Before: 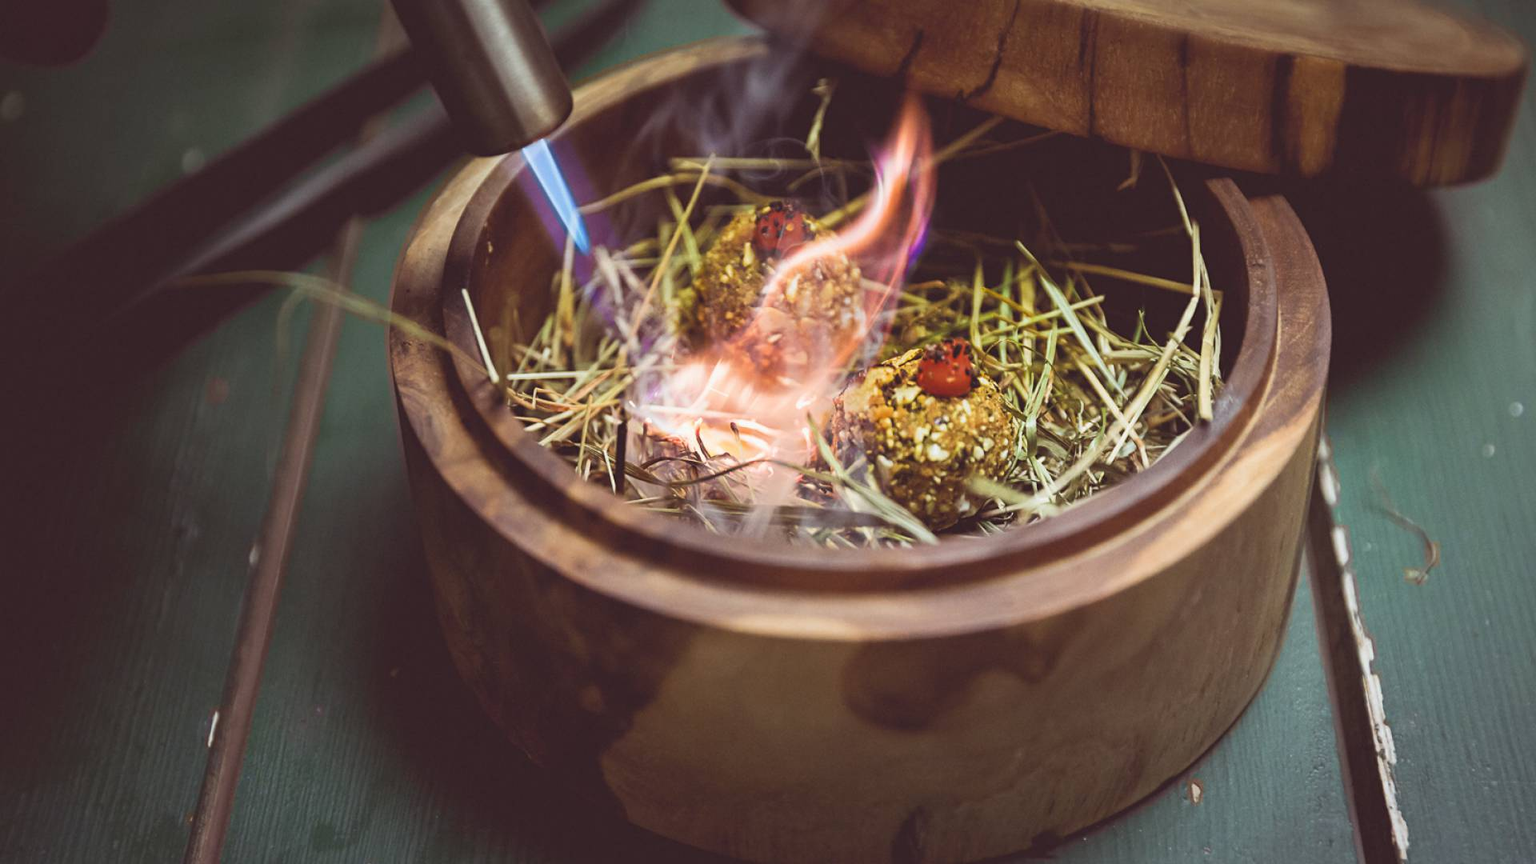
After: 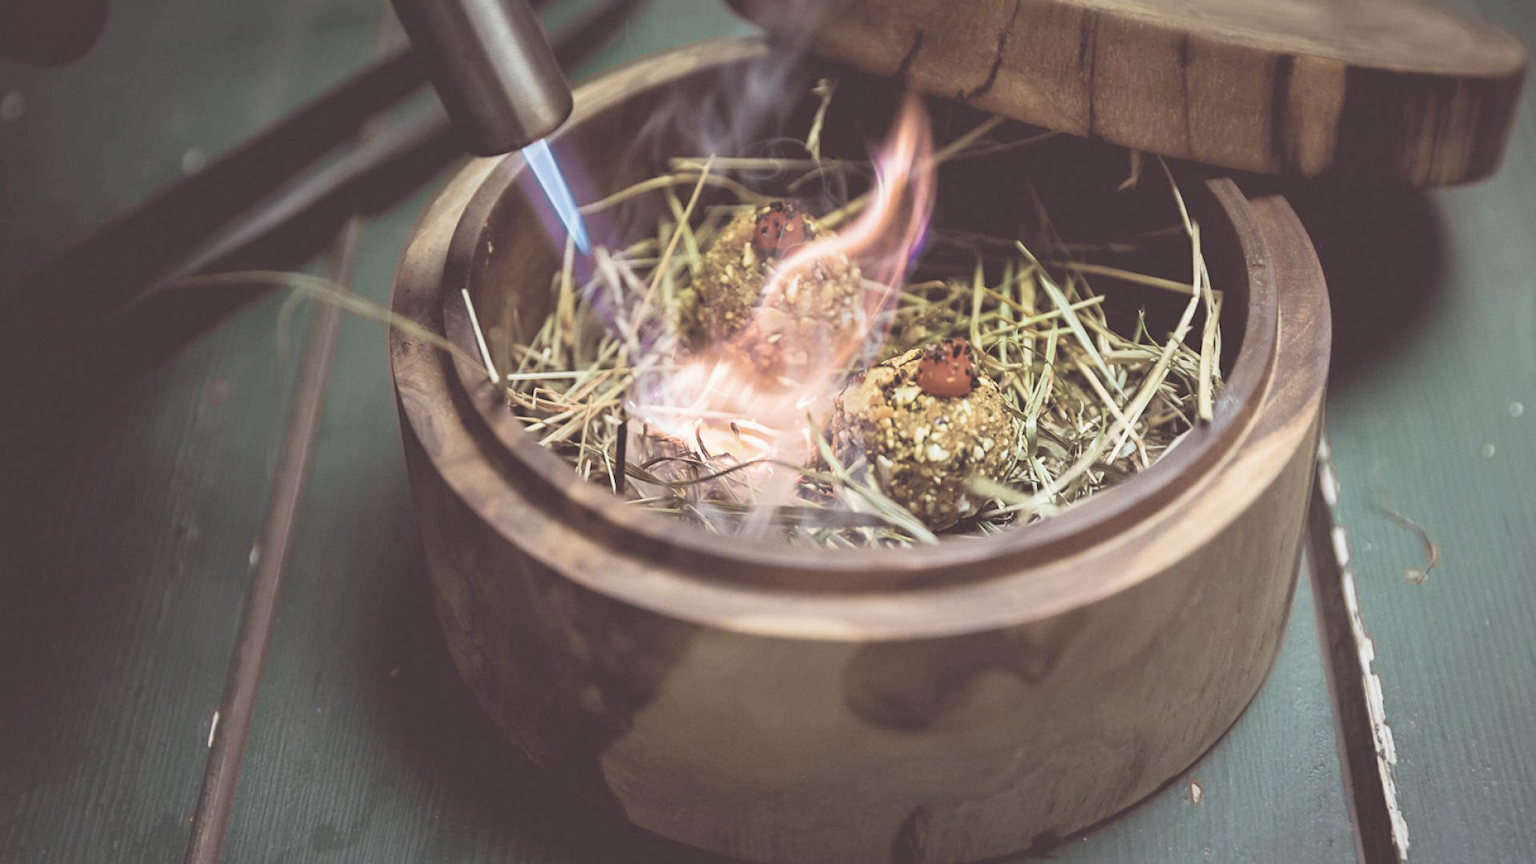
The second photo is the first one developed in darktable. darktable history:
color balance: on, module defaults
contrast brightness saturation: brightness 0.18, saturation -0.5
velvia: on, module defaults
